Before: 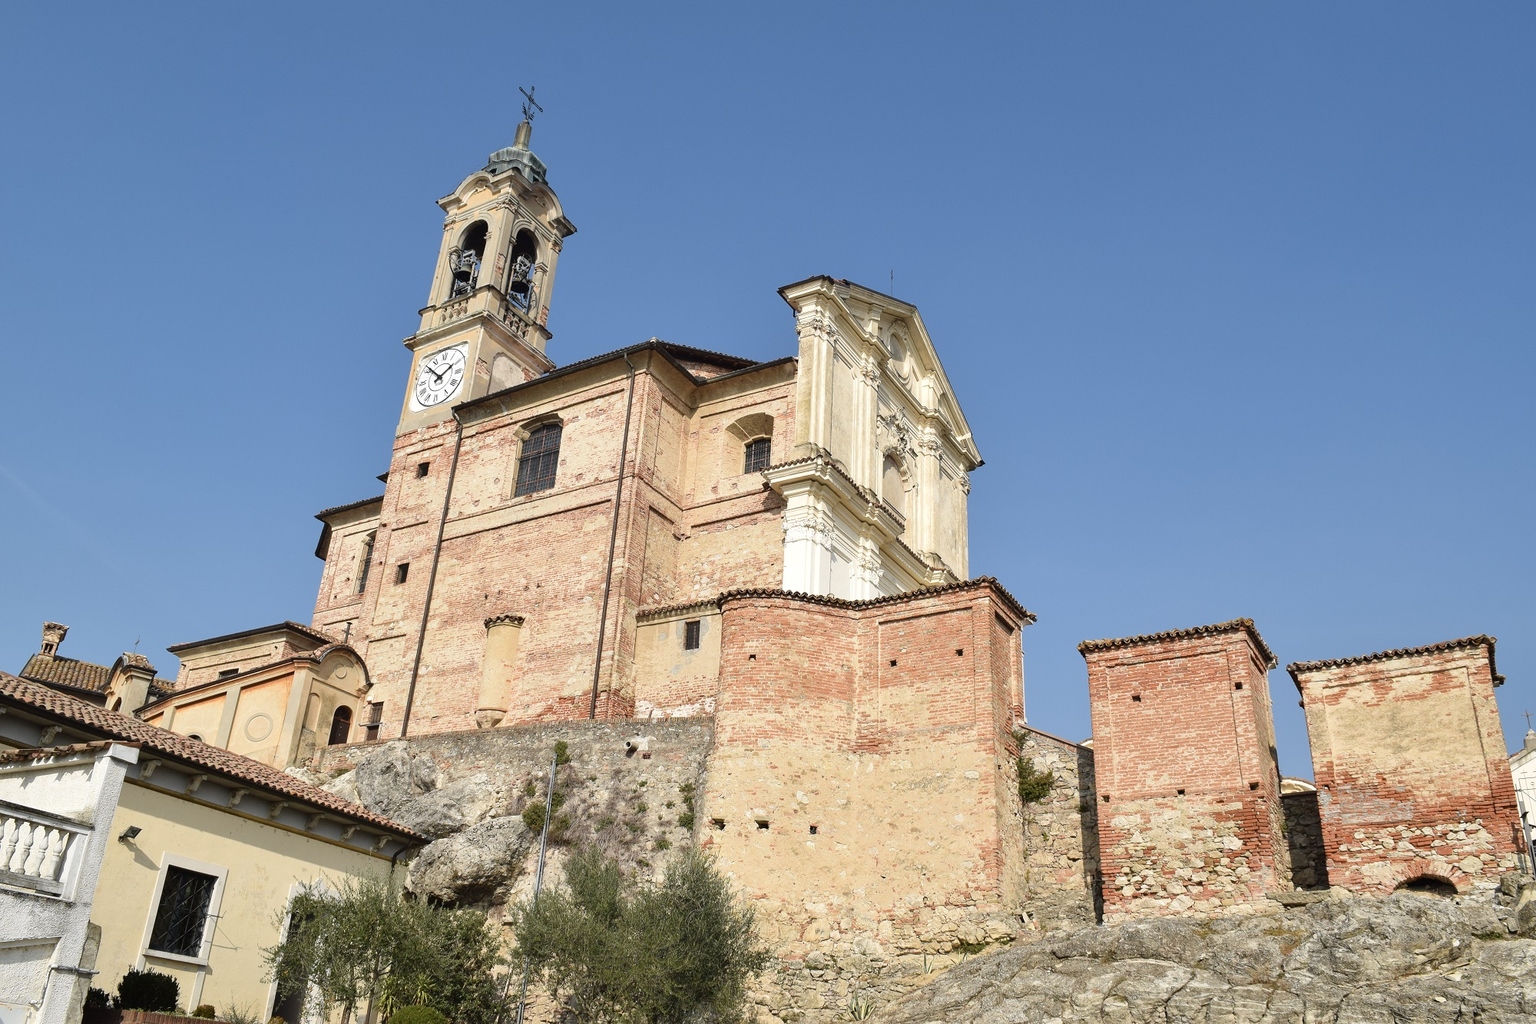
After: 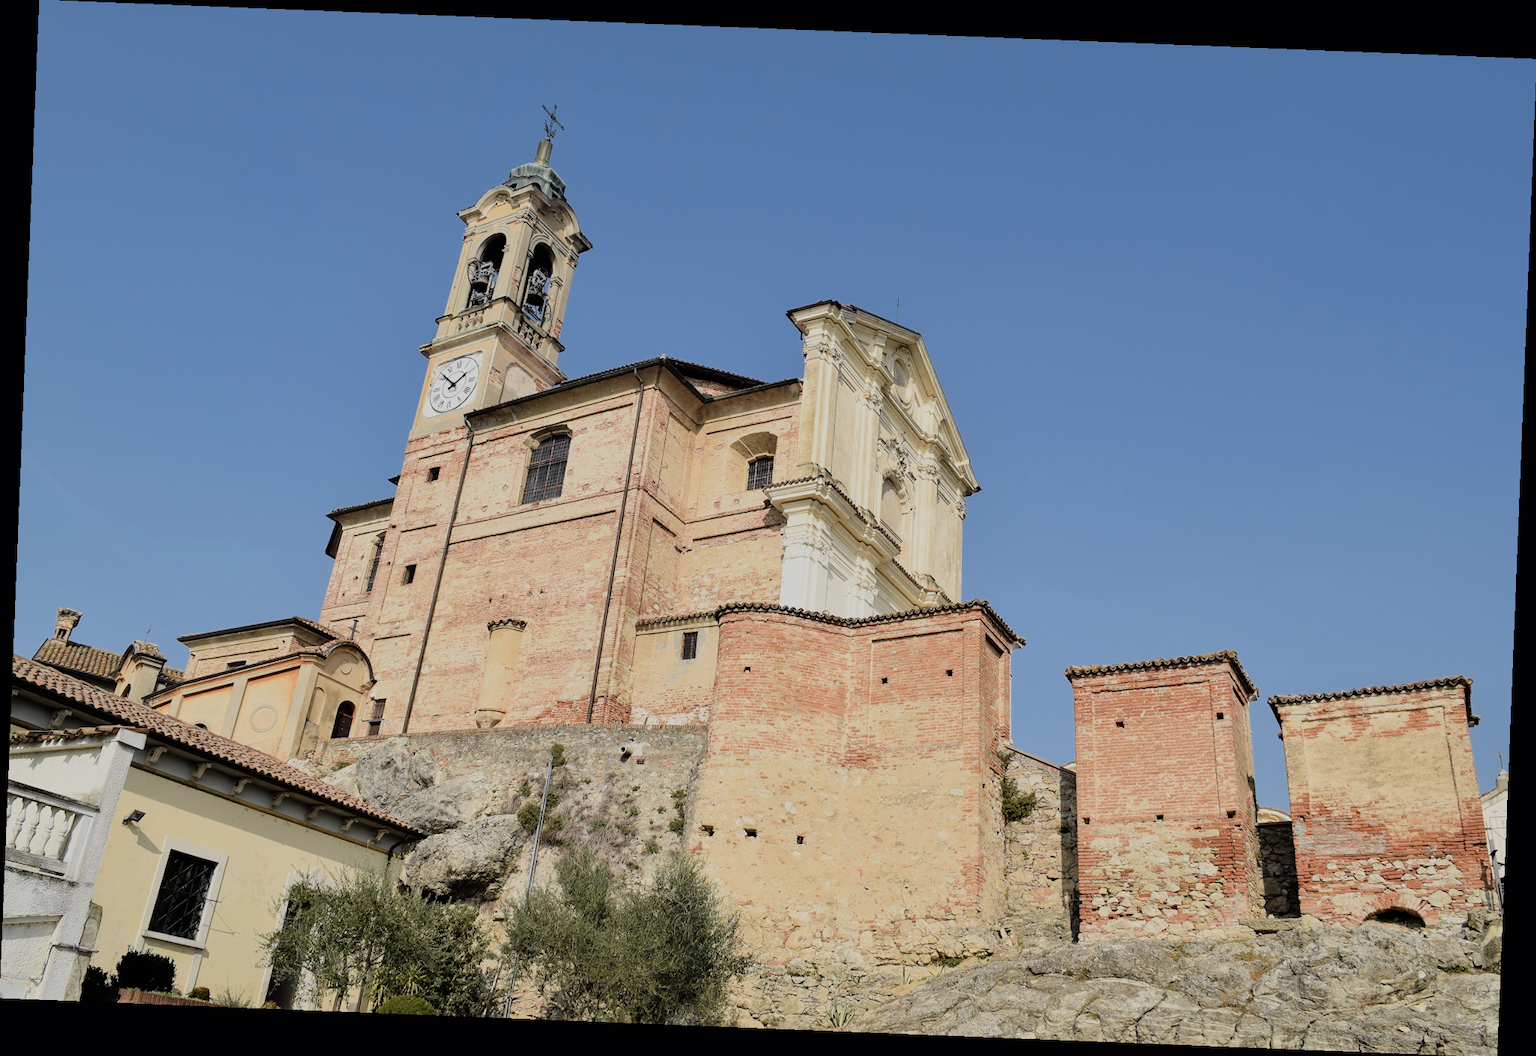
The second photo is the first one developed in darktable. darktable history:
filmic rgb: black relative exposure -7.15 EV, white relative exposure 5.36 EV, hardness 3.02, color science v6 (2022)
rotate and perspective: rotation 2.27°, automatic cropping off
